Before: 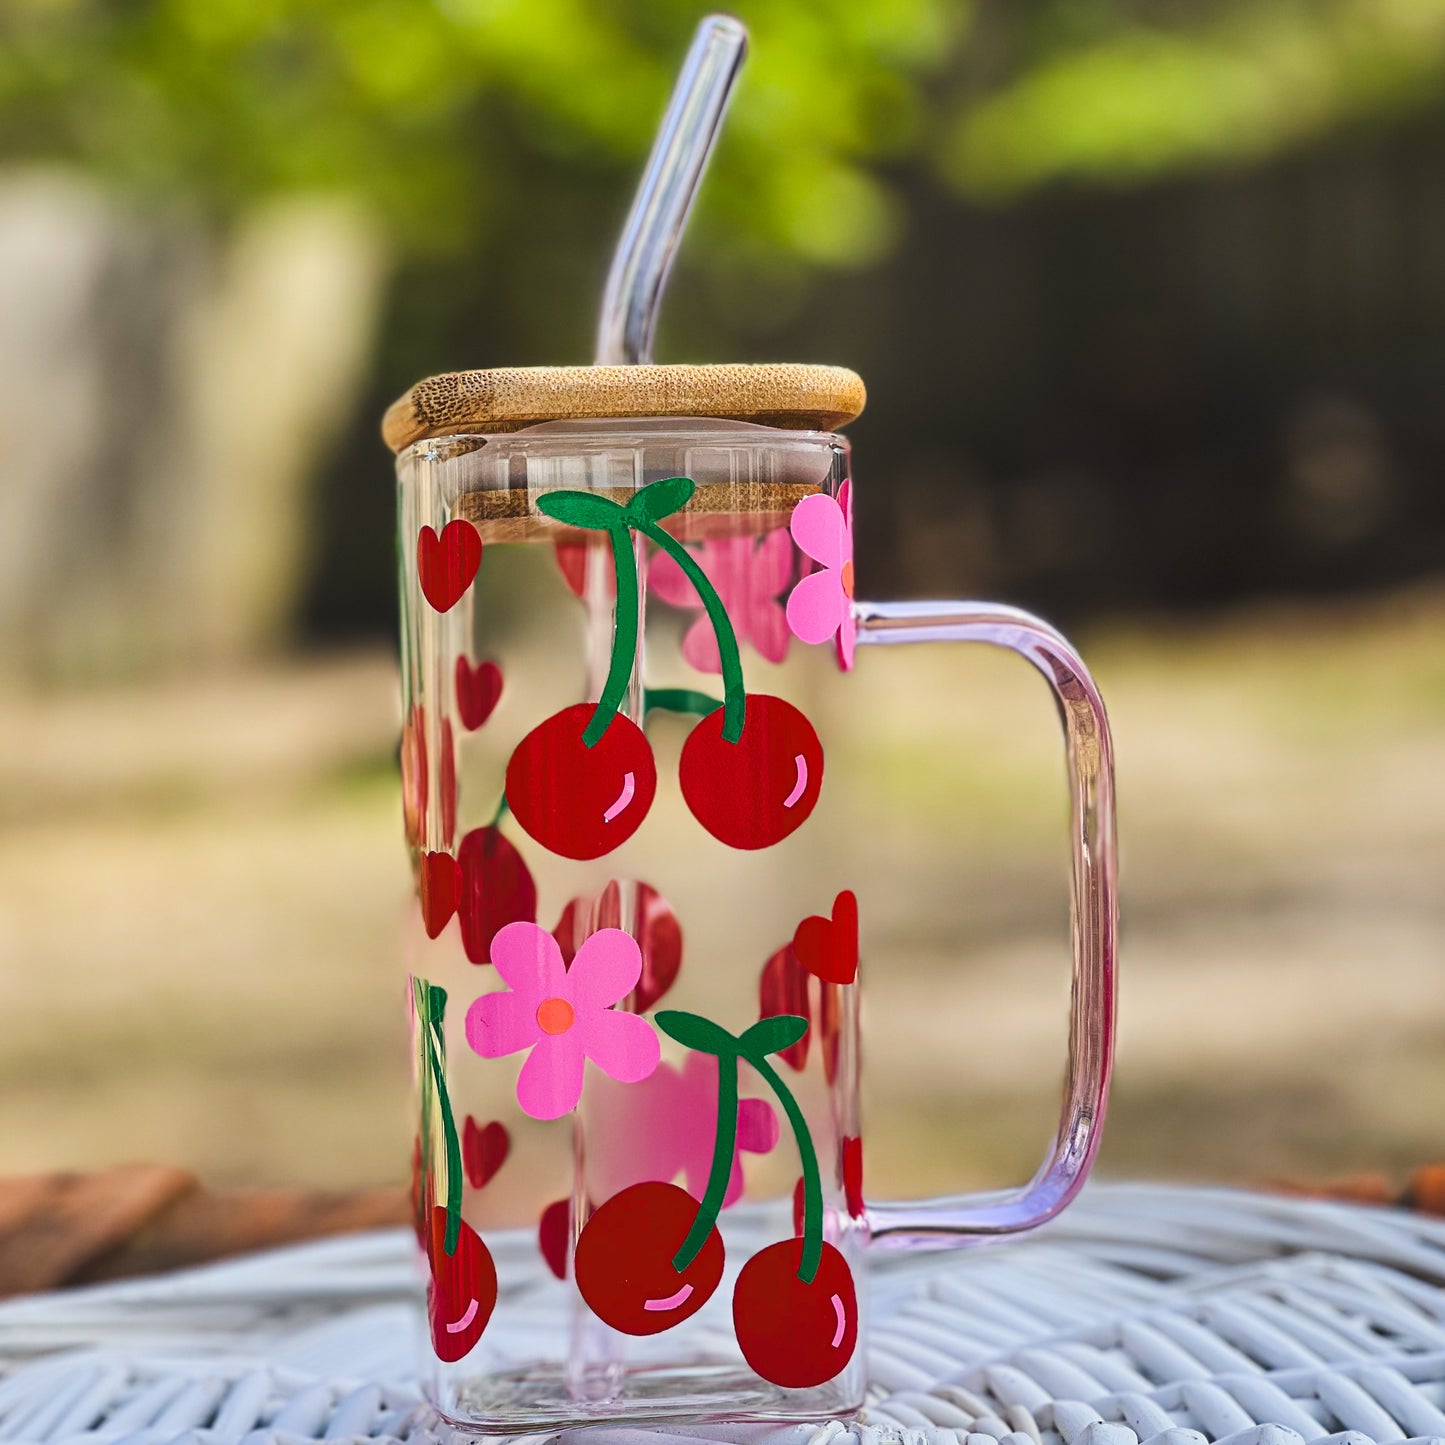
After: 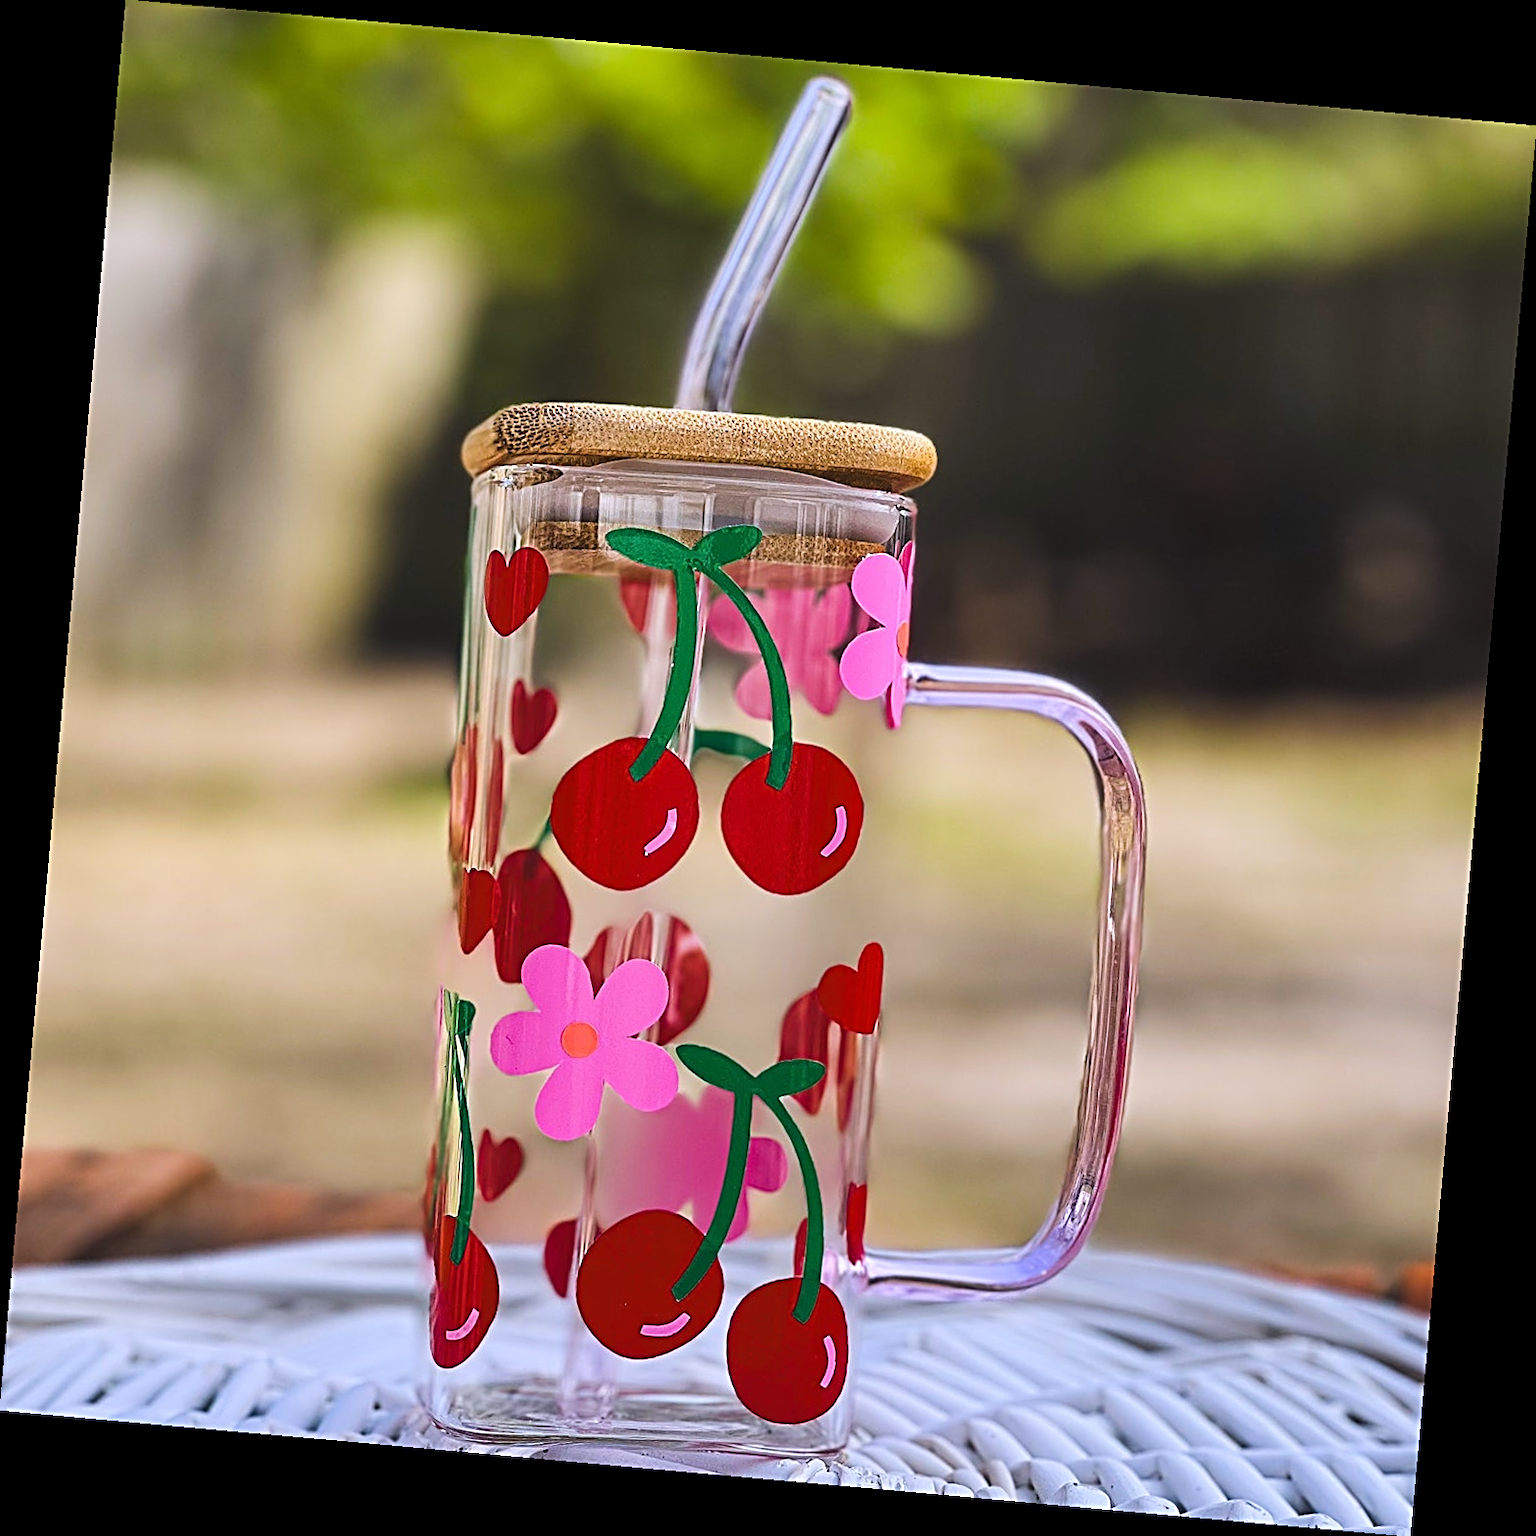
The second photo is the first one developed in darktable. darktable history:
white balance: red 1.004, blue 1.096
sharpen: radius 2.584, amount 0.688
rotate and perspective: rotation 5.12°, automatic cropping off
